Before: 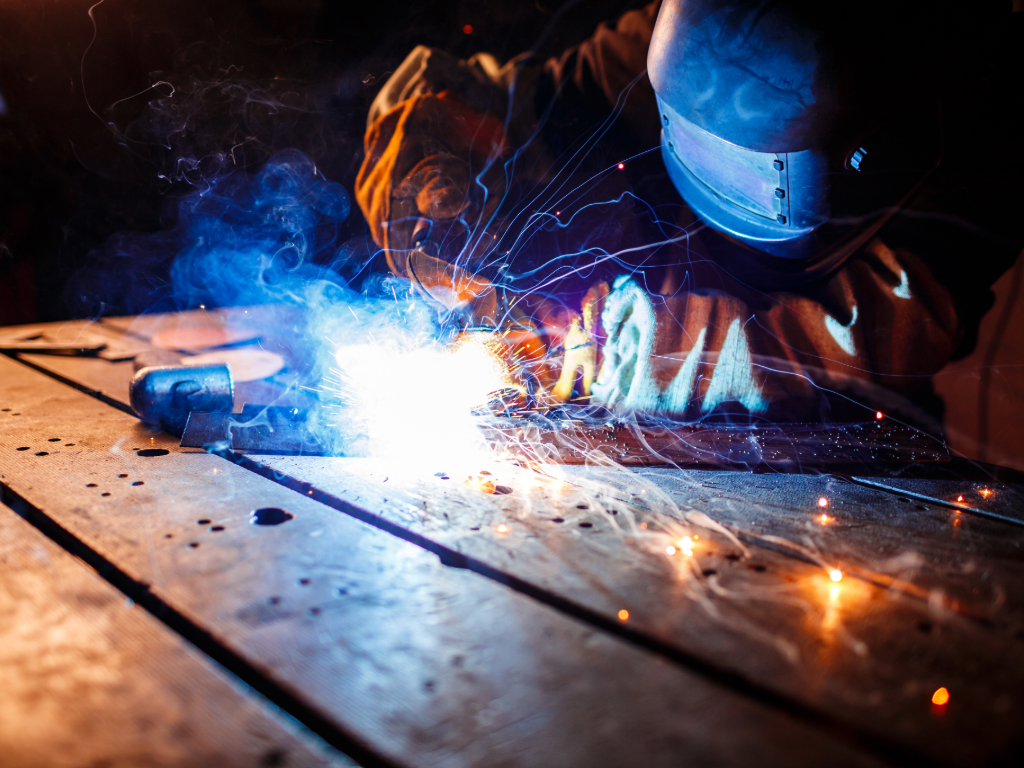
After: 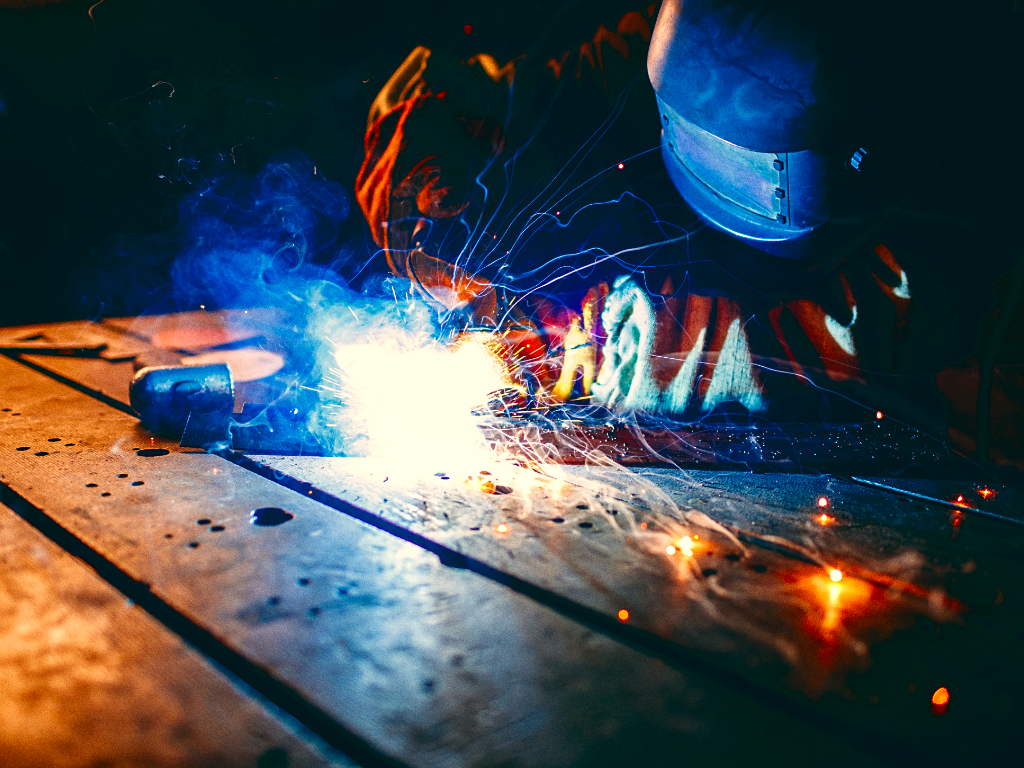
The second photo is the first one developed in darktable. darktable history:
color correction: saturation 1.32
contrast brightness saturation: brightness -0.2, saturation 0.08
sharpen: radius 1.559, amount 0.373, threshold 1.271
color balance: lift [1.005, 0.99, 1.007, 1.01], gamma [1, 0.979, 1.011, 1.021], gain [0.923, 1.098, 1.025, 0.902], input saturation 90.45%, contrast 7.73%, output saturation 105.91%
grain: coarseness 0.47 ISO
